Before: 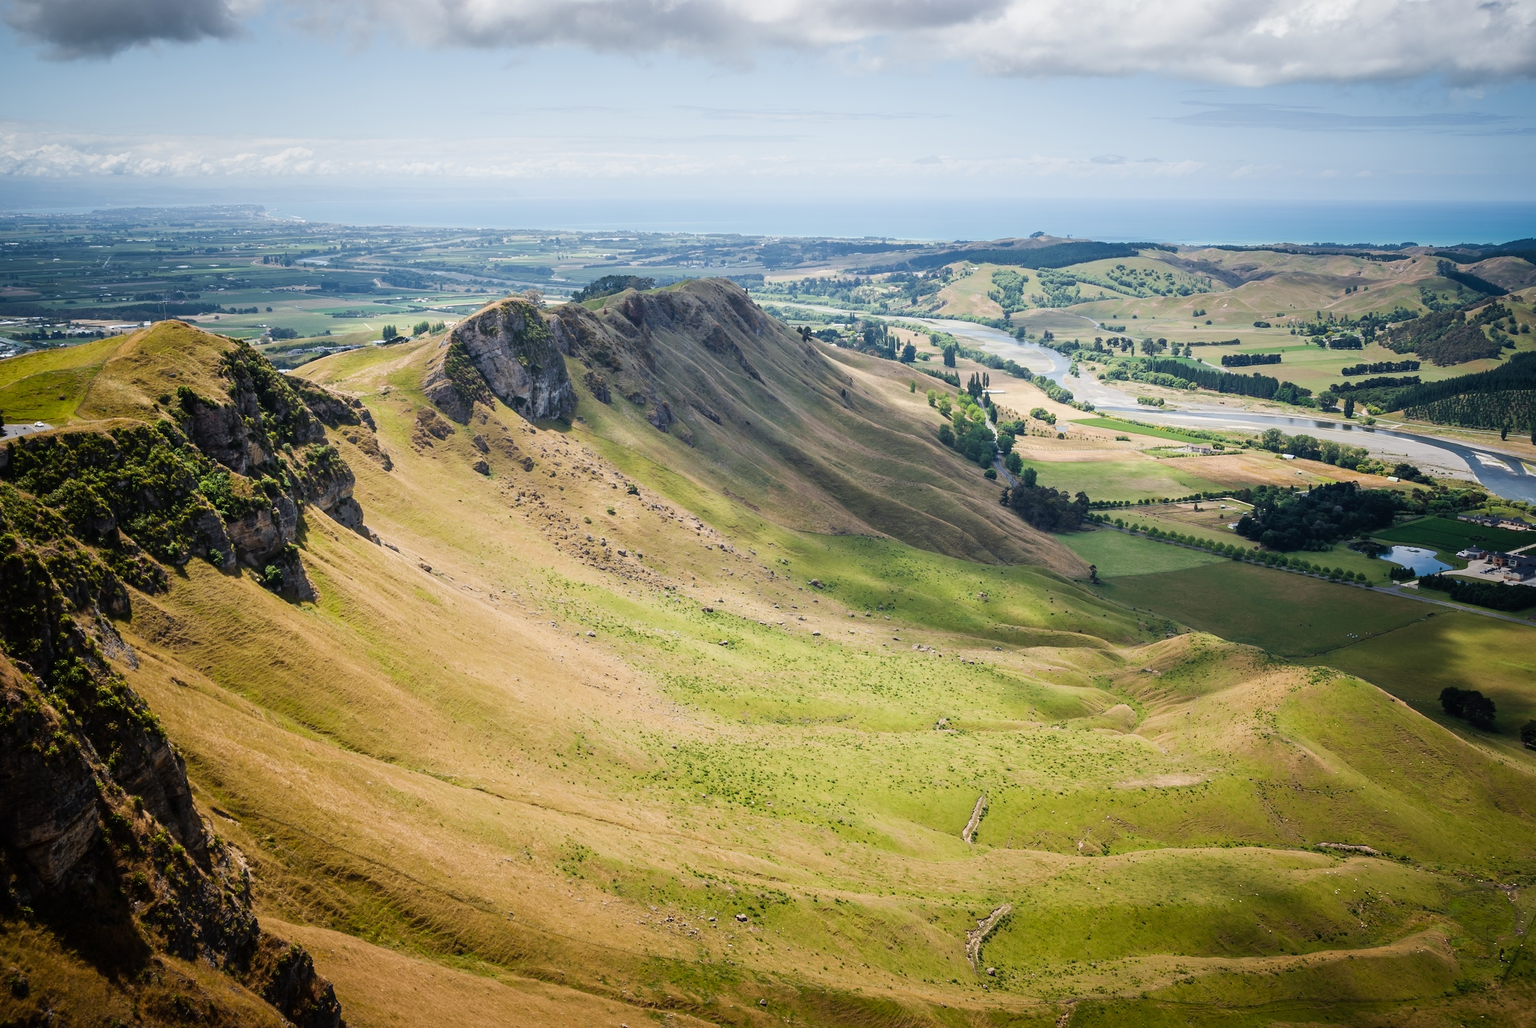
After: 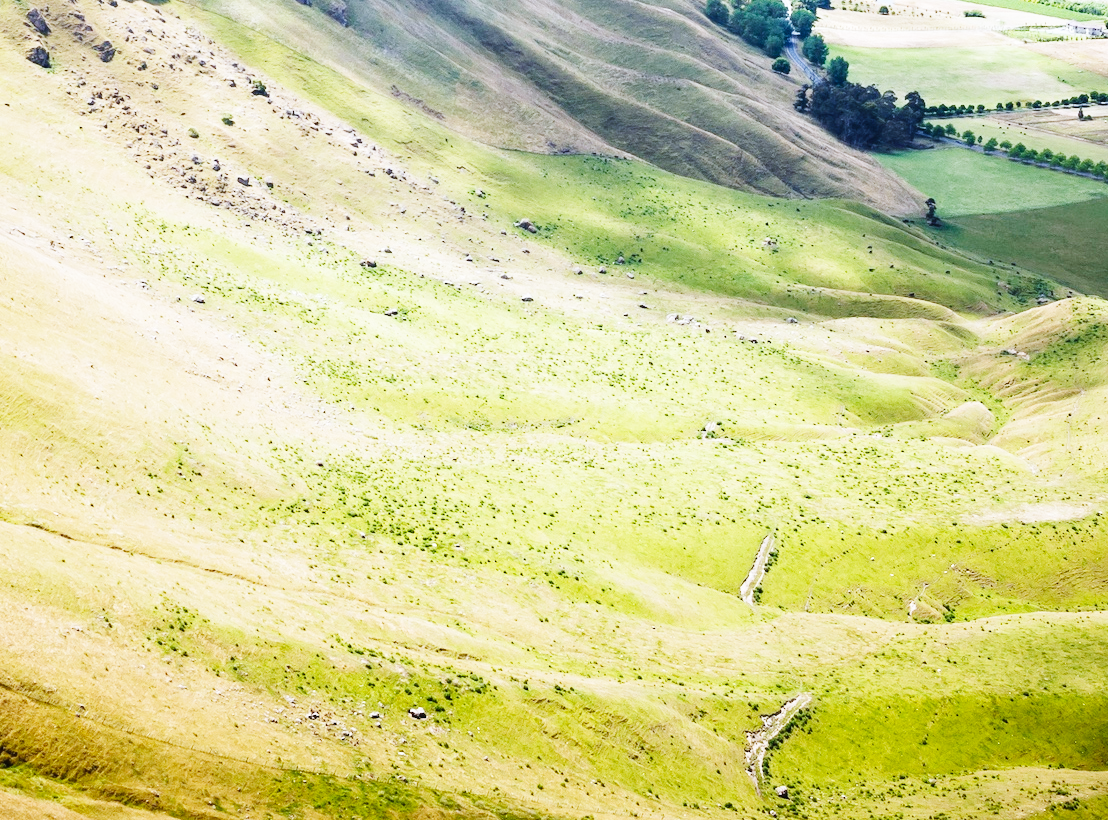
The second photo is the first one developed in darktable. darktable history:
crop: left 29.672%, top 41.786%, right 20.851%, bottom 3.487%
base curve: curves: ch0 [(0, 0.003) (0.001, 0.002) (0.006, 0.004) (0.02, 0.022) (0.048, 0.086) (0.094, 0.234) (0.162, 0.431) (0.258, 0.629) (0.385, 0.8) (0.548, 0.918) (0.751, 0.988) (1, 1)], preserve colors none
white balance: red 0.926, green 1.003, blue 1.133
contrast brightness saturation: saturation -0.04
